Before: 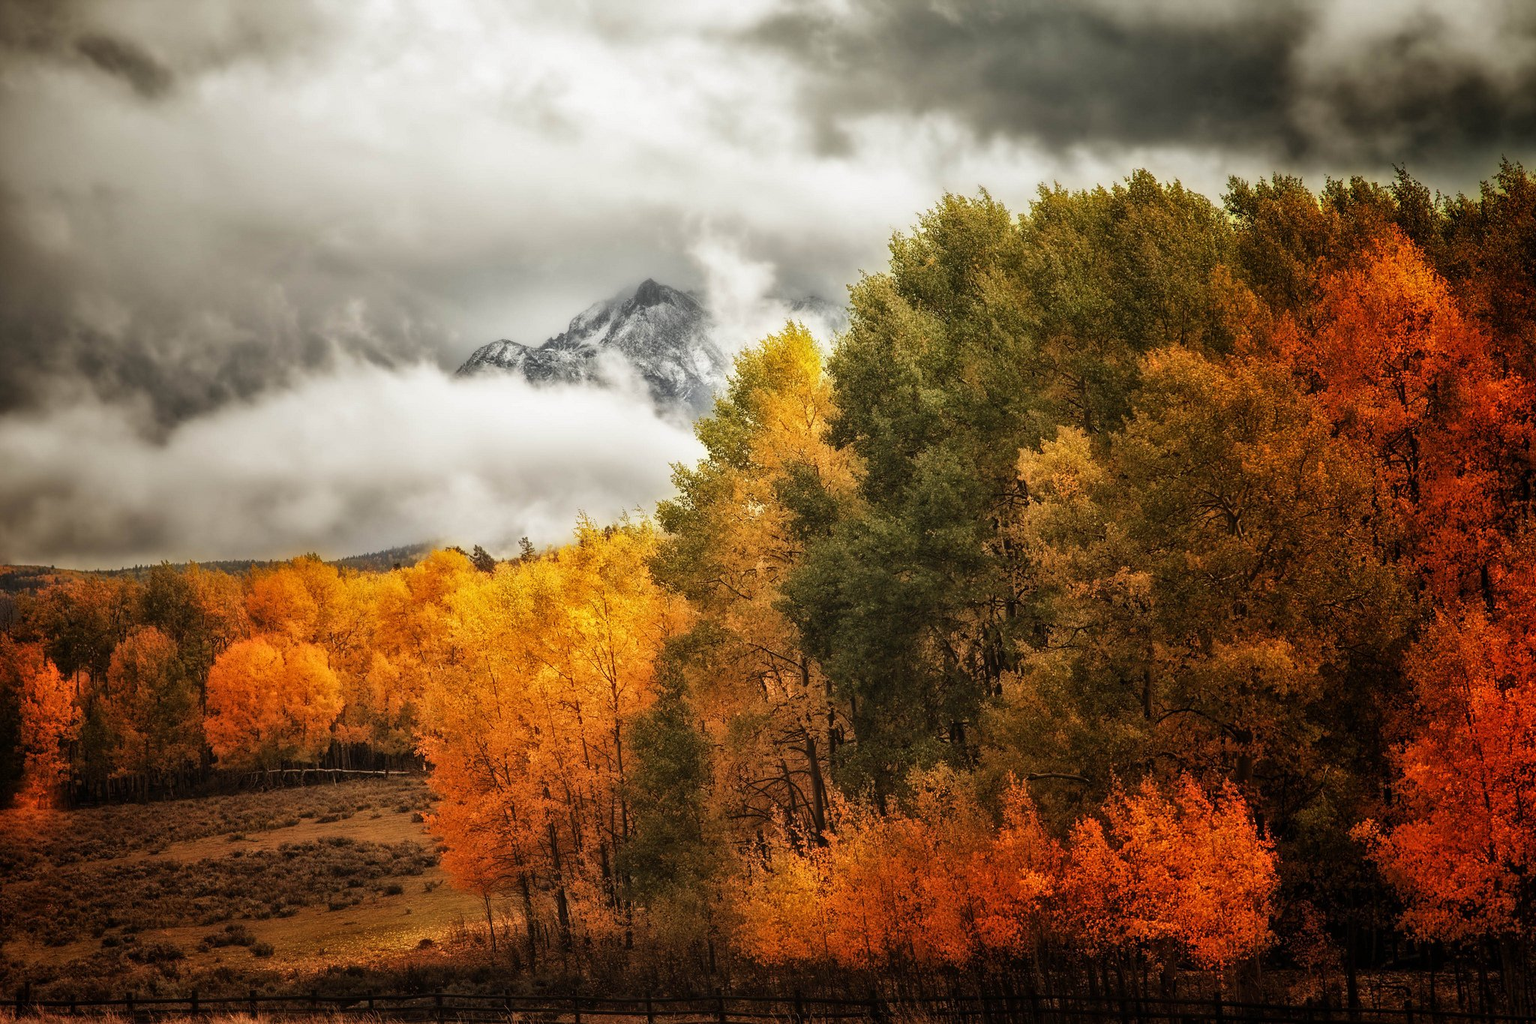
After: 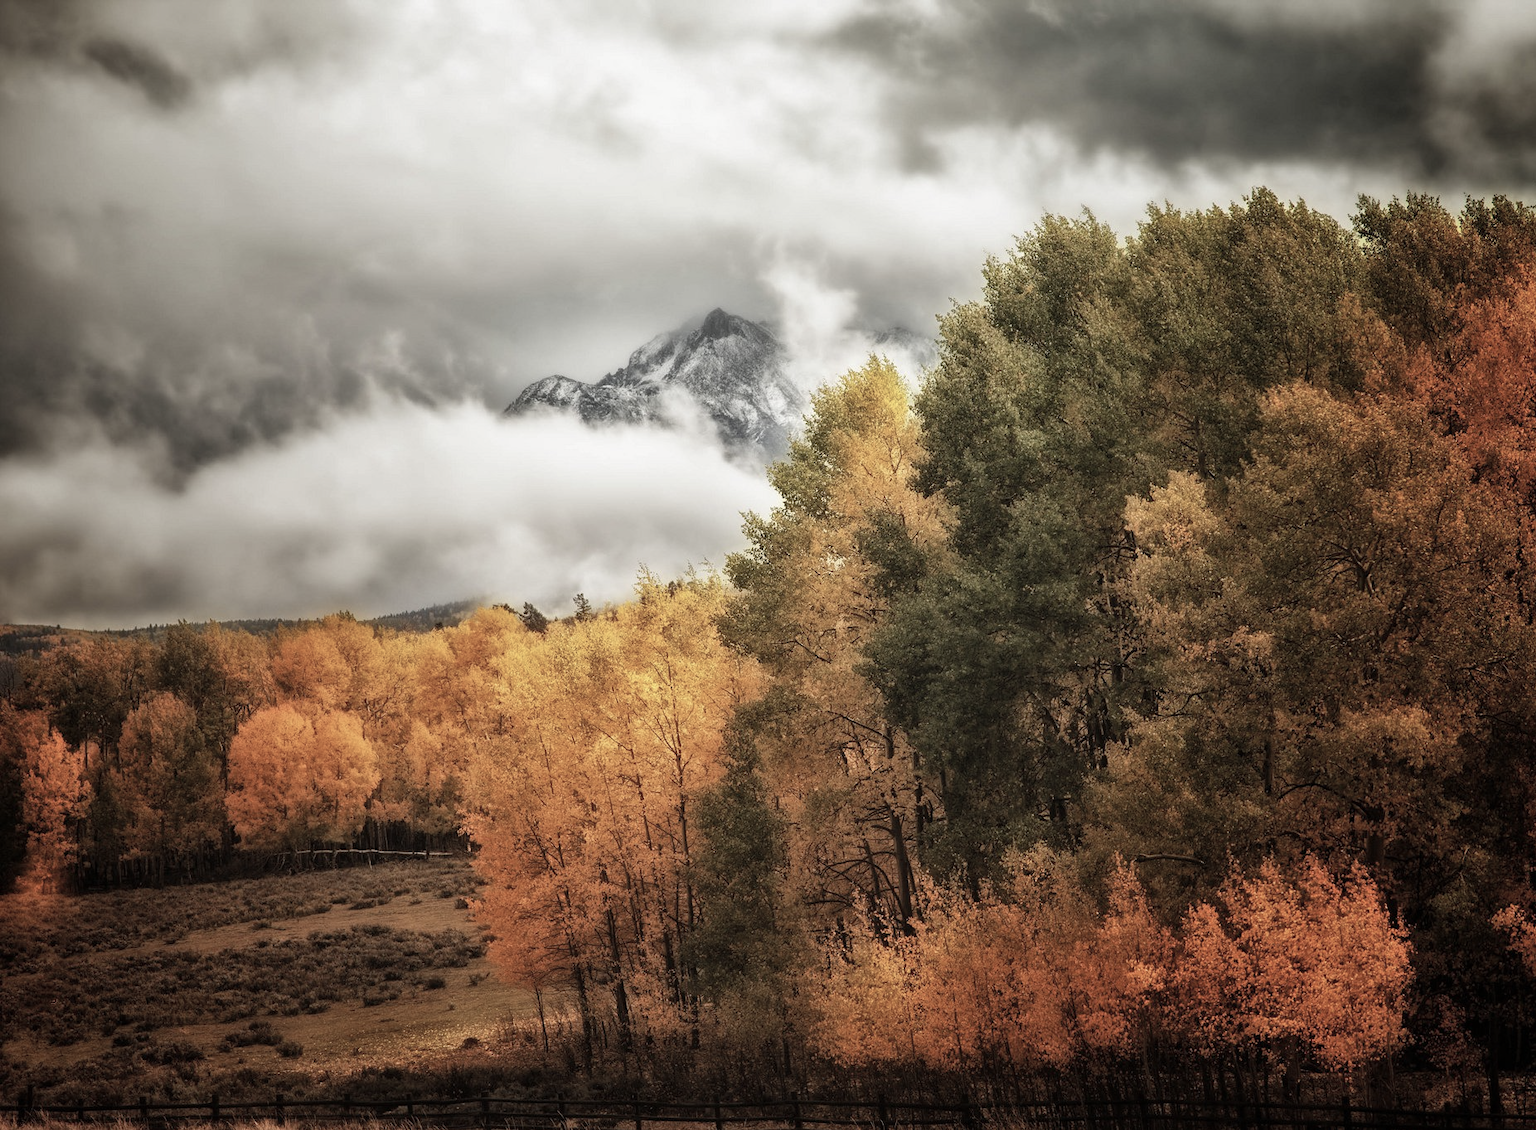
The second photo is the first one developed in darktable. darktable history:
crop: right 9.509%, bottom 0.031%
color correction: saturation 0.57
